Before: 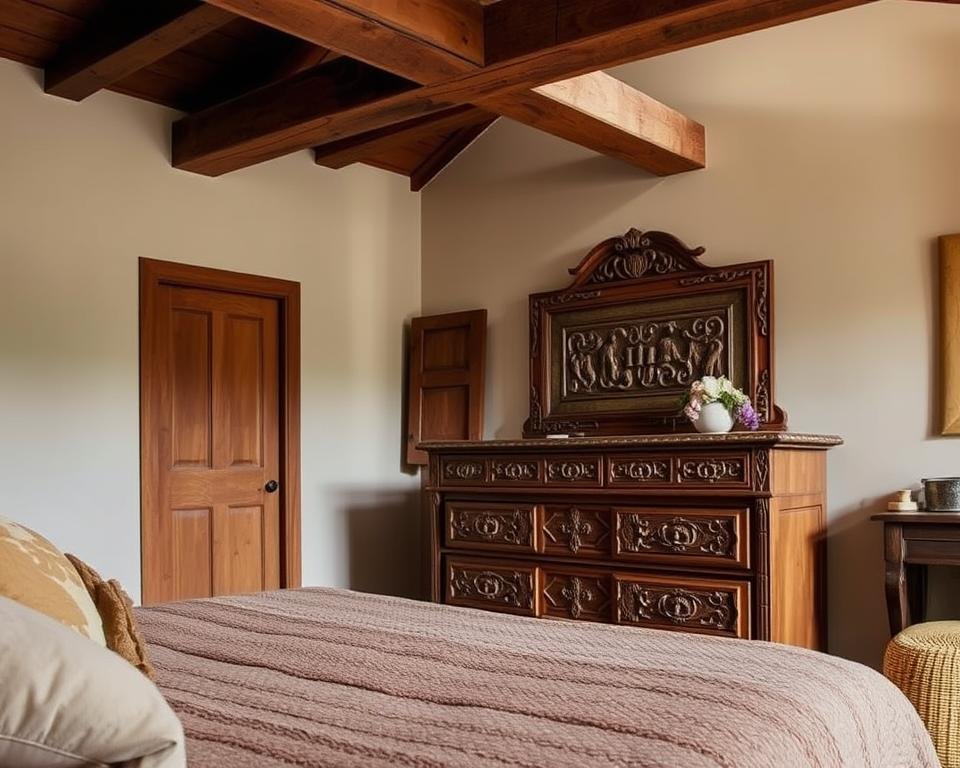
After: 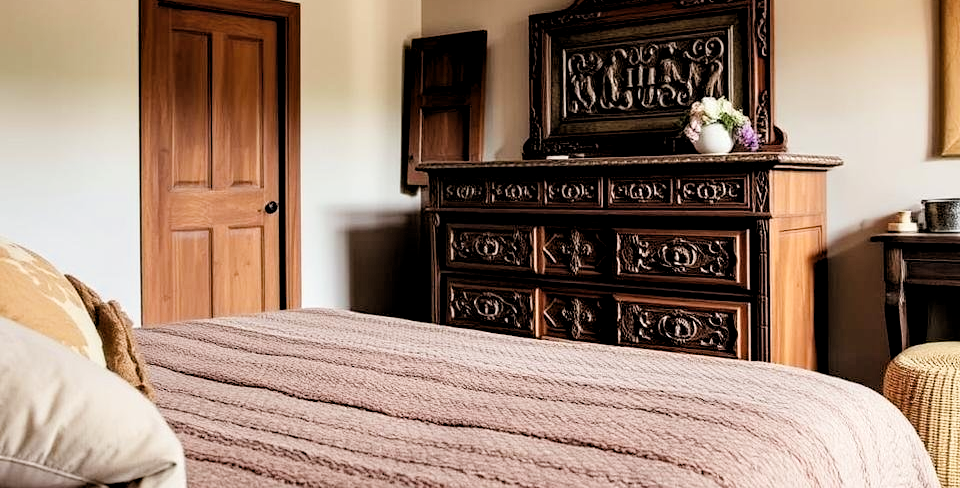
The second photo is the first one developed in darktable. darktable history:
crop and rotate: top 36.435%
rgb levels: levels [[0.013, 0.434, 0.89], [0, 0.5, 1], [0, 0.5, 1]]
levels: mode automatic, black 0.023%, white 99.97%, levels [0.062, 0.494, 0.925]
haze removal: compatibility mode true, adaptive false
contrast brightness saturation: contrast 0.11, saturation -0.17
filmic rgb: black relative exposure -7.65 EV, white relative exposure 4.56 EV, hardness 3.61
